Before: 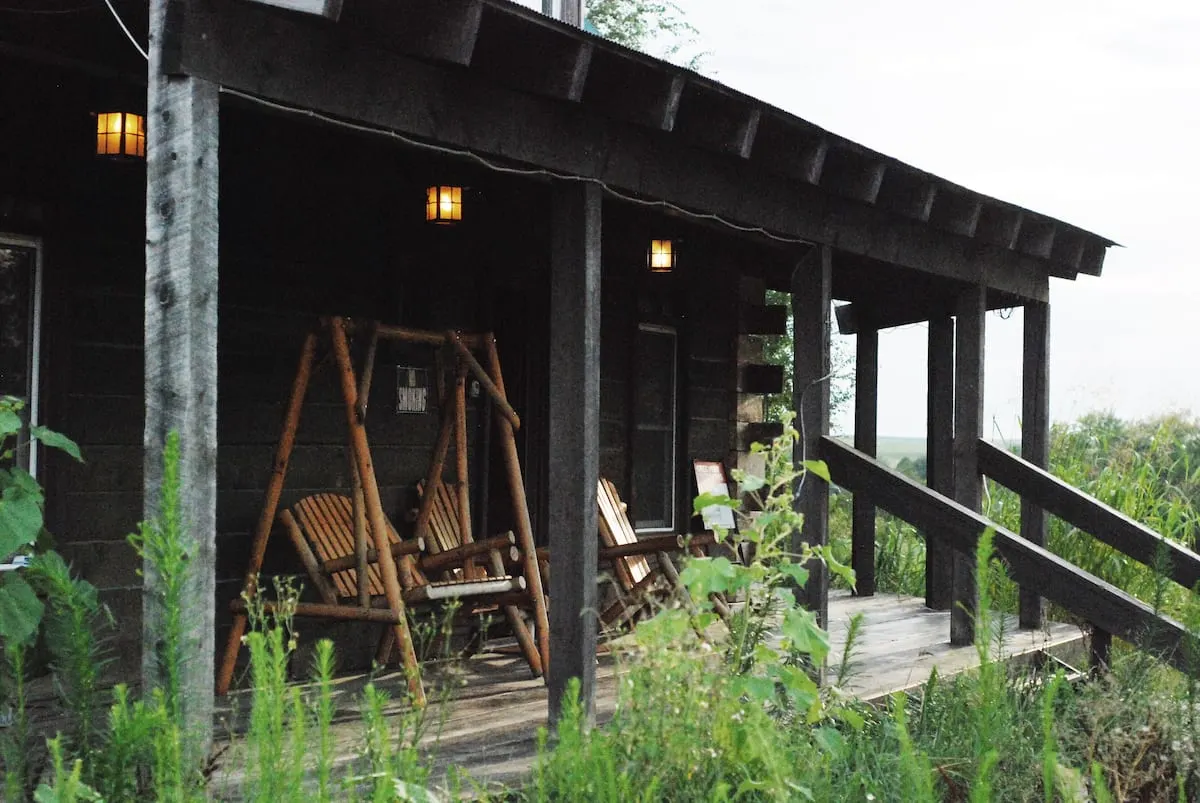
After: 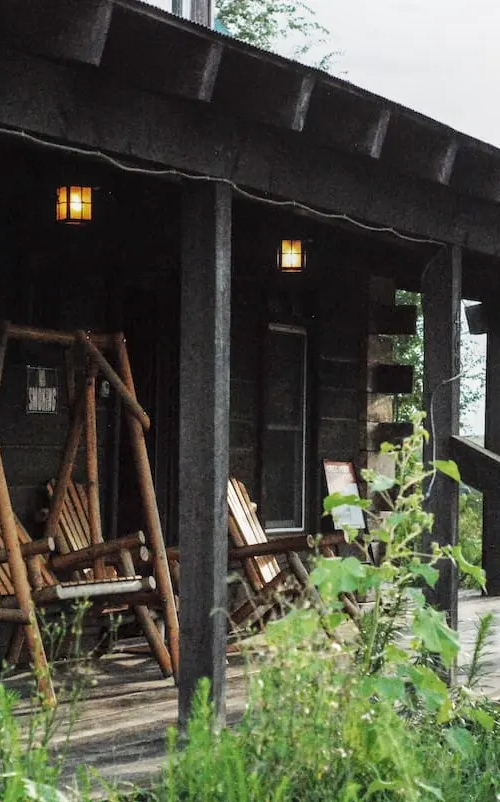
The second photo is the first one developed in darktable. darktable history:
local contrast: on, module defaults
crop: left 30.86%, right 27.422%
